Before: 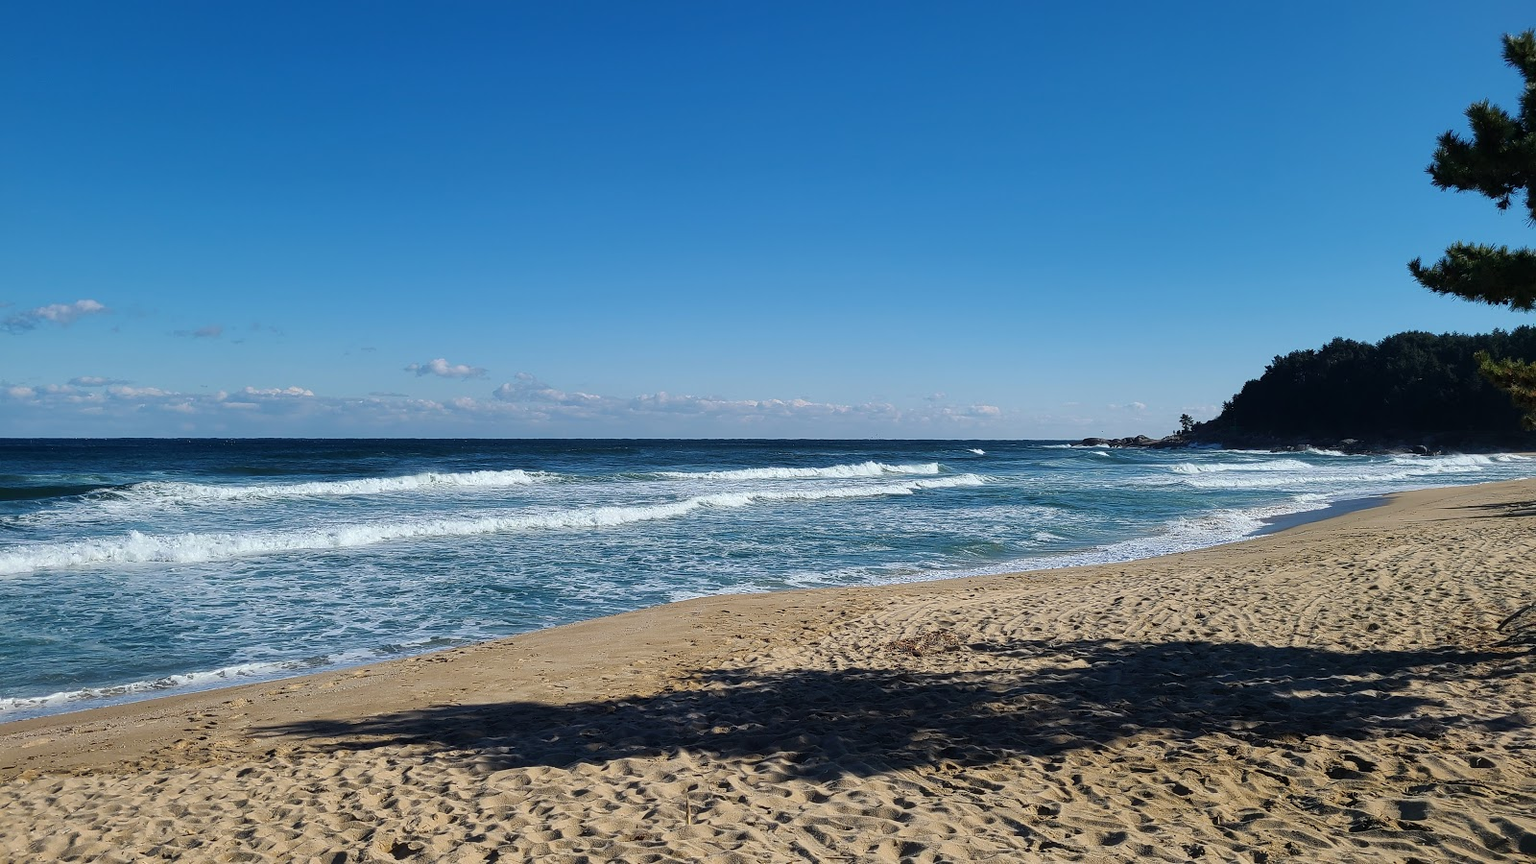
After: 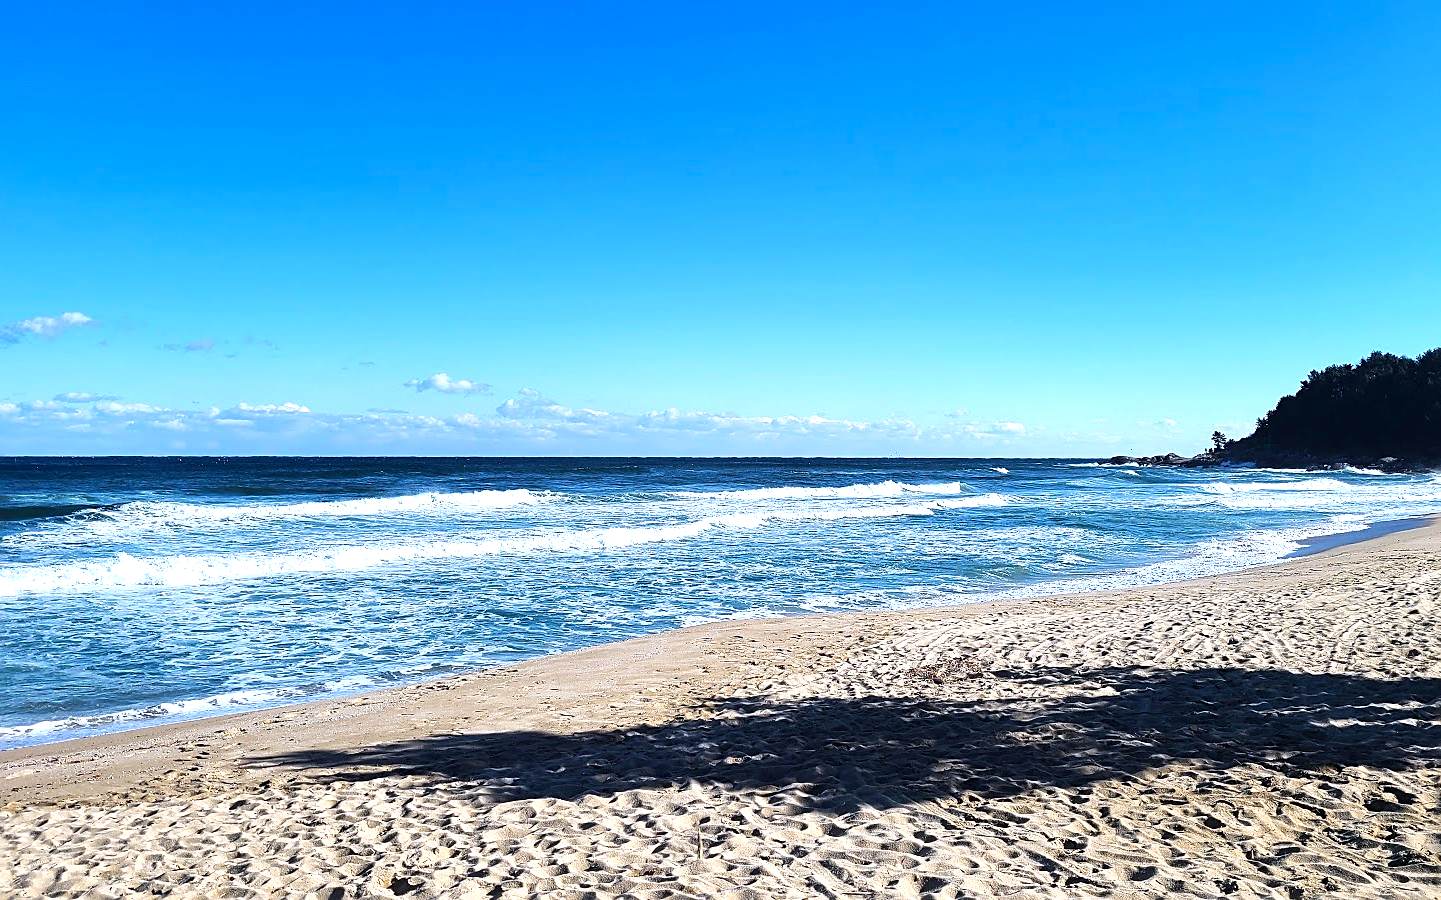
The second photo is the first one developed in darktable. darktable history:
sharpen: on, module defaults
tone equalizer: -8 EV -0.417 EV, -7 EV -0.389 EV, -6 EV -0.333 EV, -5 EV -0.222 EV, -3 EV 0.222 EV, -2 EV 0.333 EV, -1 EV 0.389 EV, +0 EV 0.417 EV, edges refinement/feathering 500, mask exposure compensation -1.25 EV, preserve details no
crop and rotate: left 1.088%, right 8.807%
color calibration: illuminant as shot in camera, x 0.37, y 0.382, temperature 4313.32 K
exposure: exposure 0.722 EV, compensate highlight preservation false
